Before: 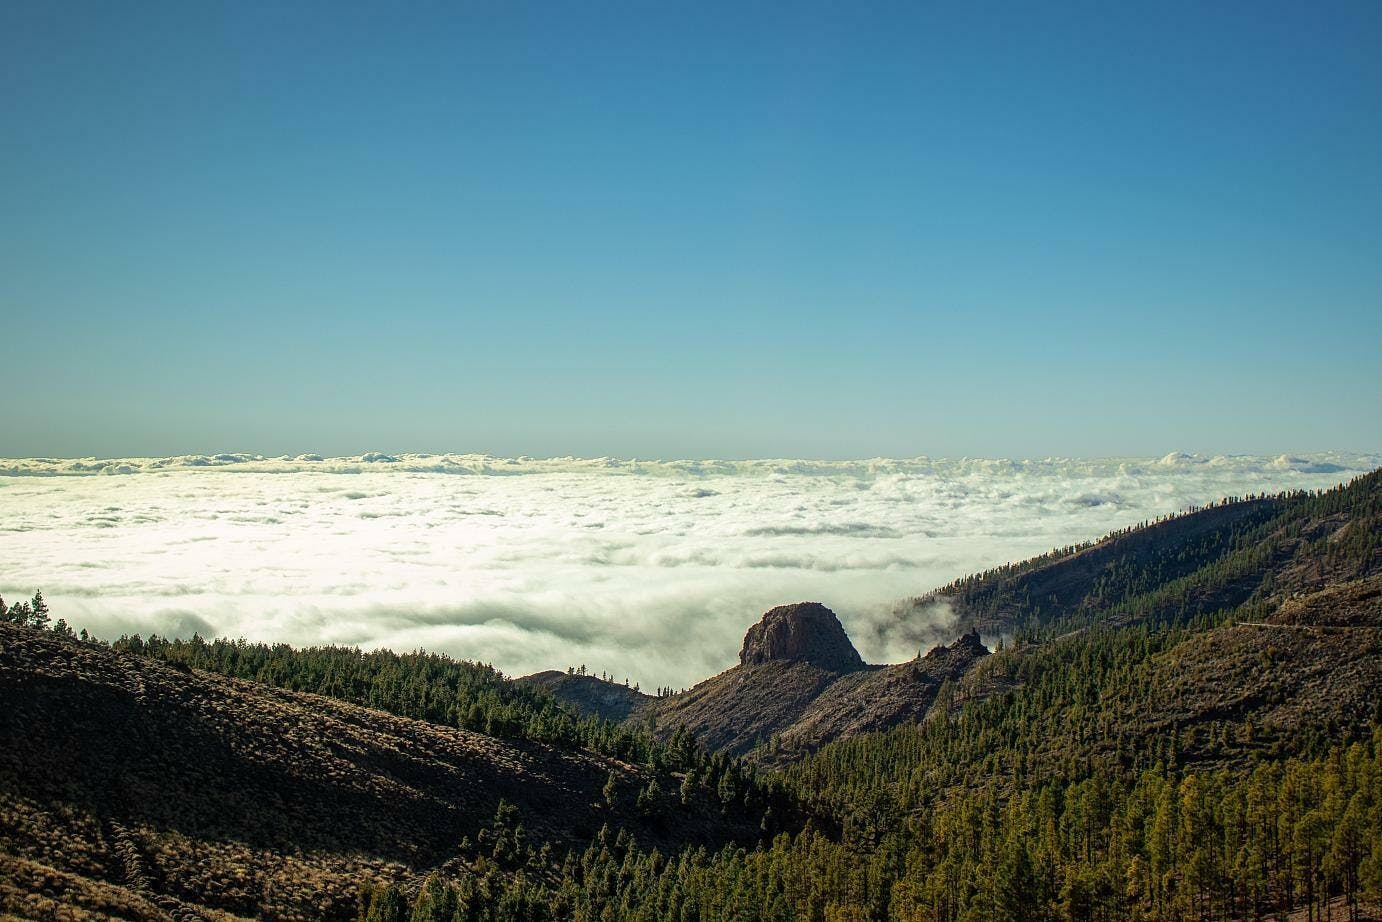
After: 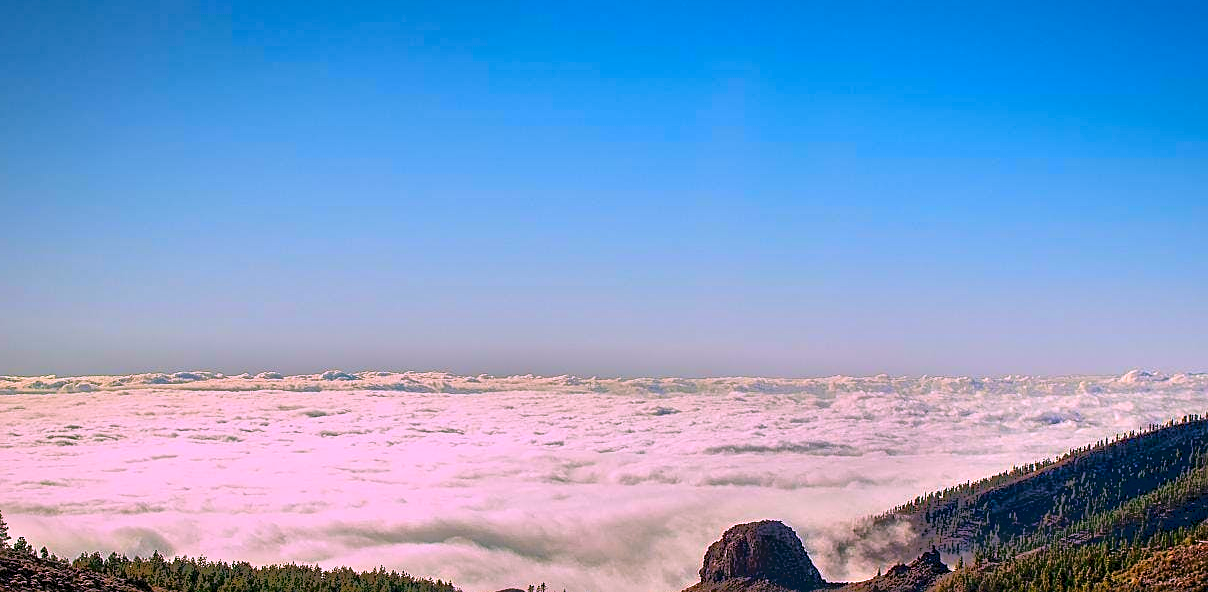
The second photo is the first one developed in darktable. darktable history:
crop: left 2.913%, top 8.962%, right 9.634%, bottom 26.749%
exposure: black level correction 0.002, compensate highlight preservation false
color correction: highlights a* 19.46, highlights b* -11.91, saturation 1.68
local contrast: highlights 103%, shadows 100%, detail 119%, midtone range 0.2
tone equalizer: -7 EV -0.615 EV, -6 EV 1 EV, -5 EV -0.461 EV, -4 EV 0.438 EV, -3 EV 0.431 EV, -2 EV 0.135 EV, -1 EV -0.17 EV, +0 EV -0.415 EV
sharpen: on, module defaults
